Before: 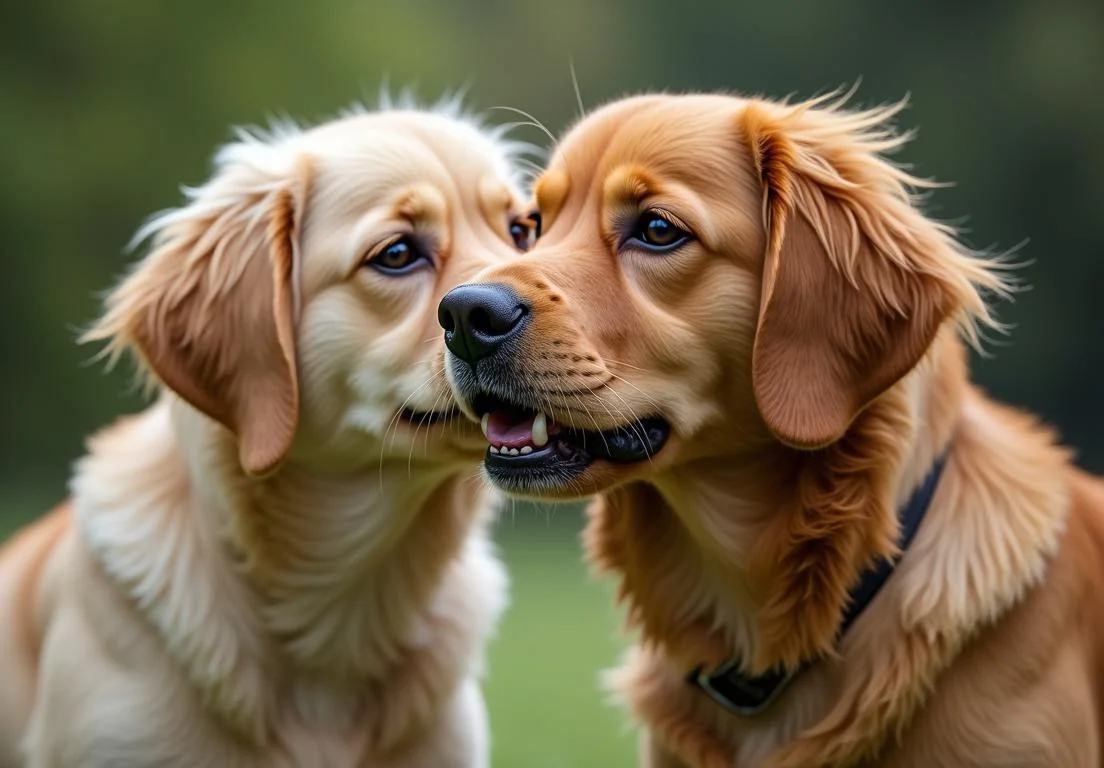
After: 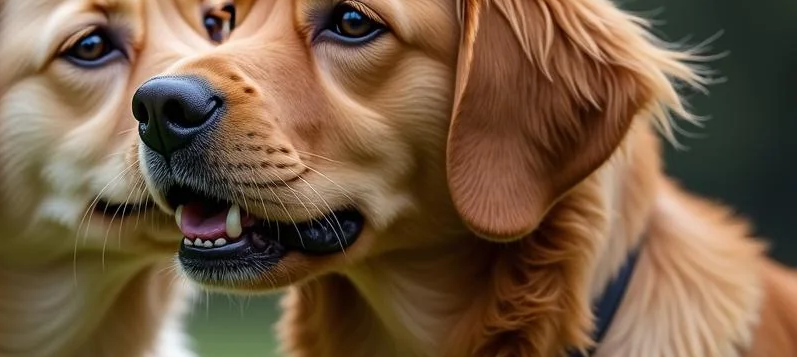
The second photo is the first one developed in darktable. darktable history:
crop and rotate: left 27.763%, top 27.109%, bottom 26.392%
